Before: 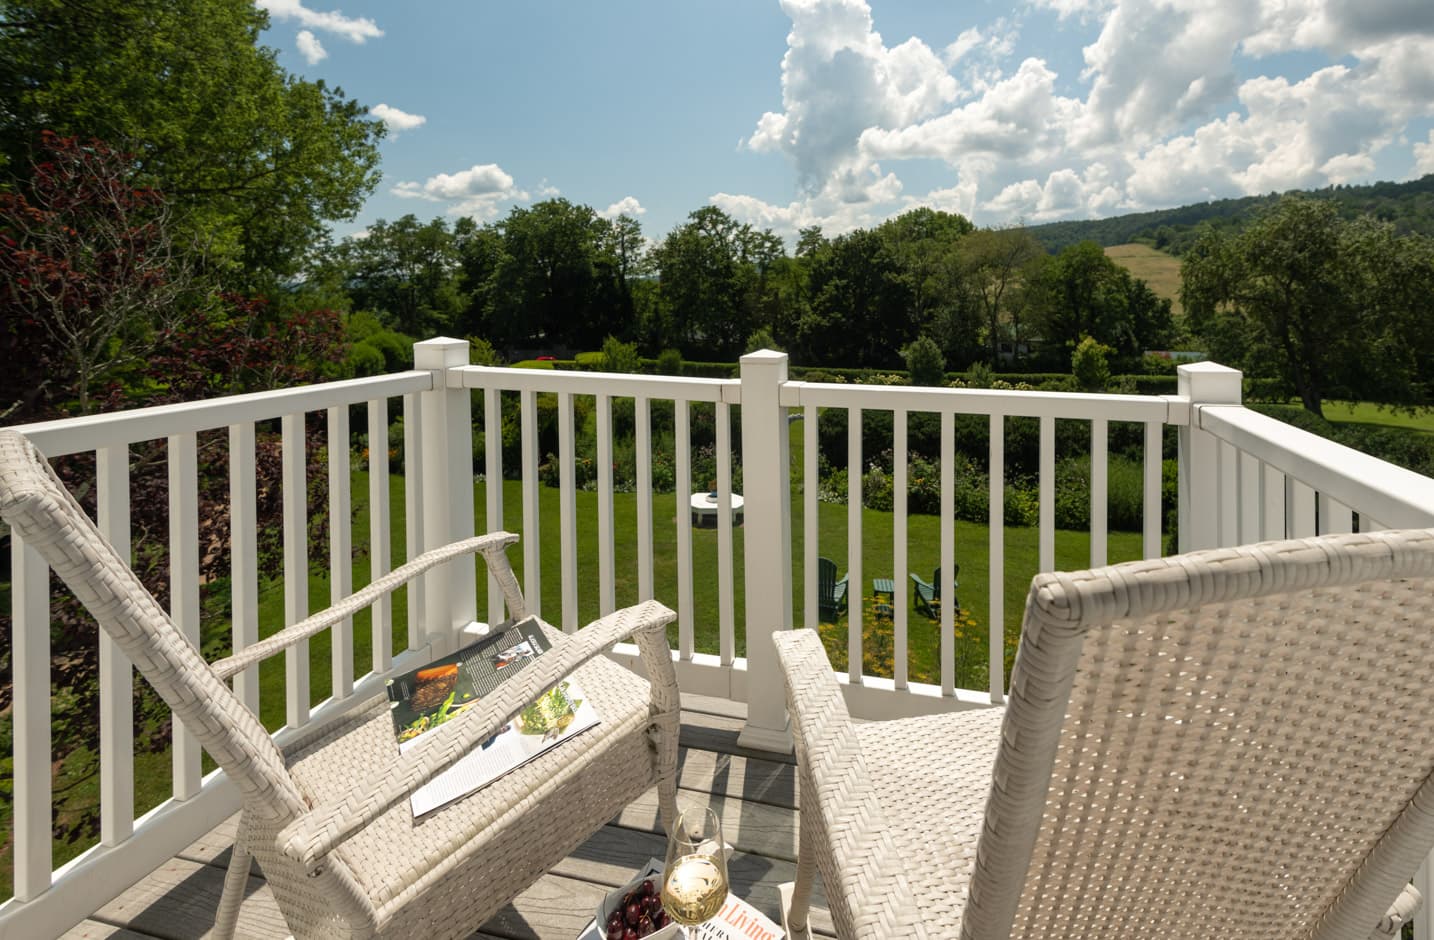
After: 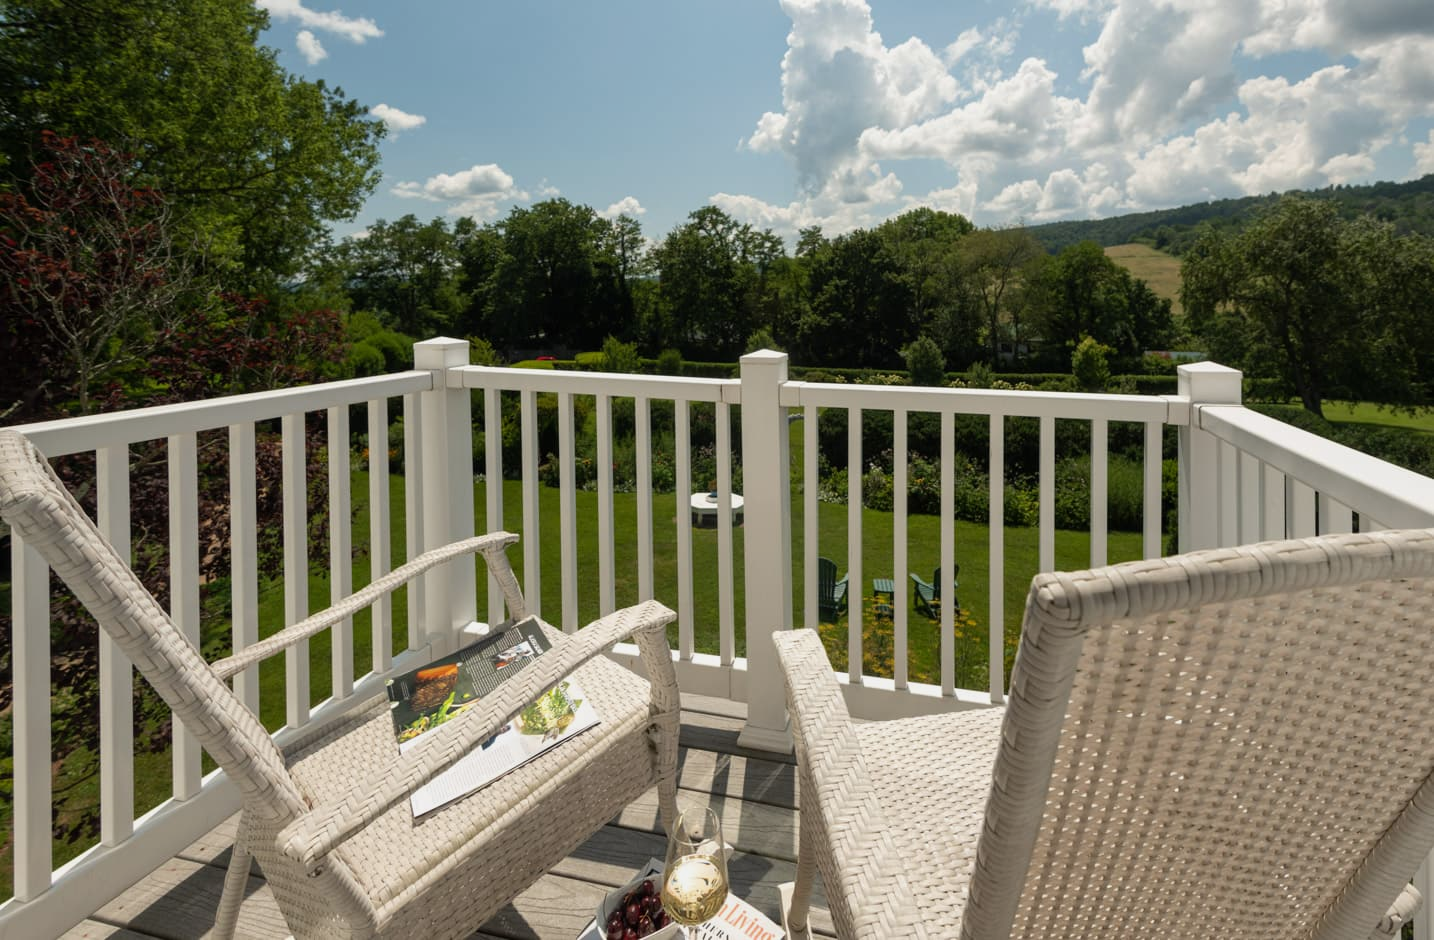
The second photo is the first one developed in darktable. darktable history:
exposure: exposure -0.184 EV, compensate highlight preservation false
